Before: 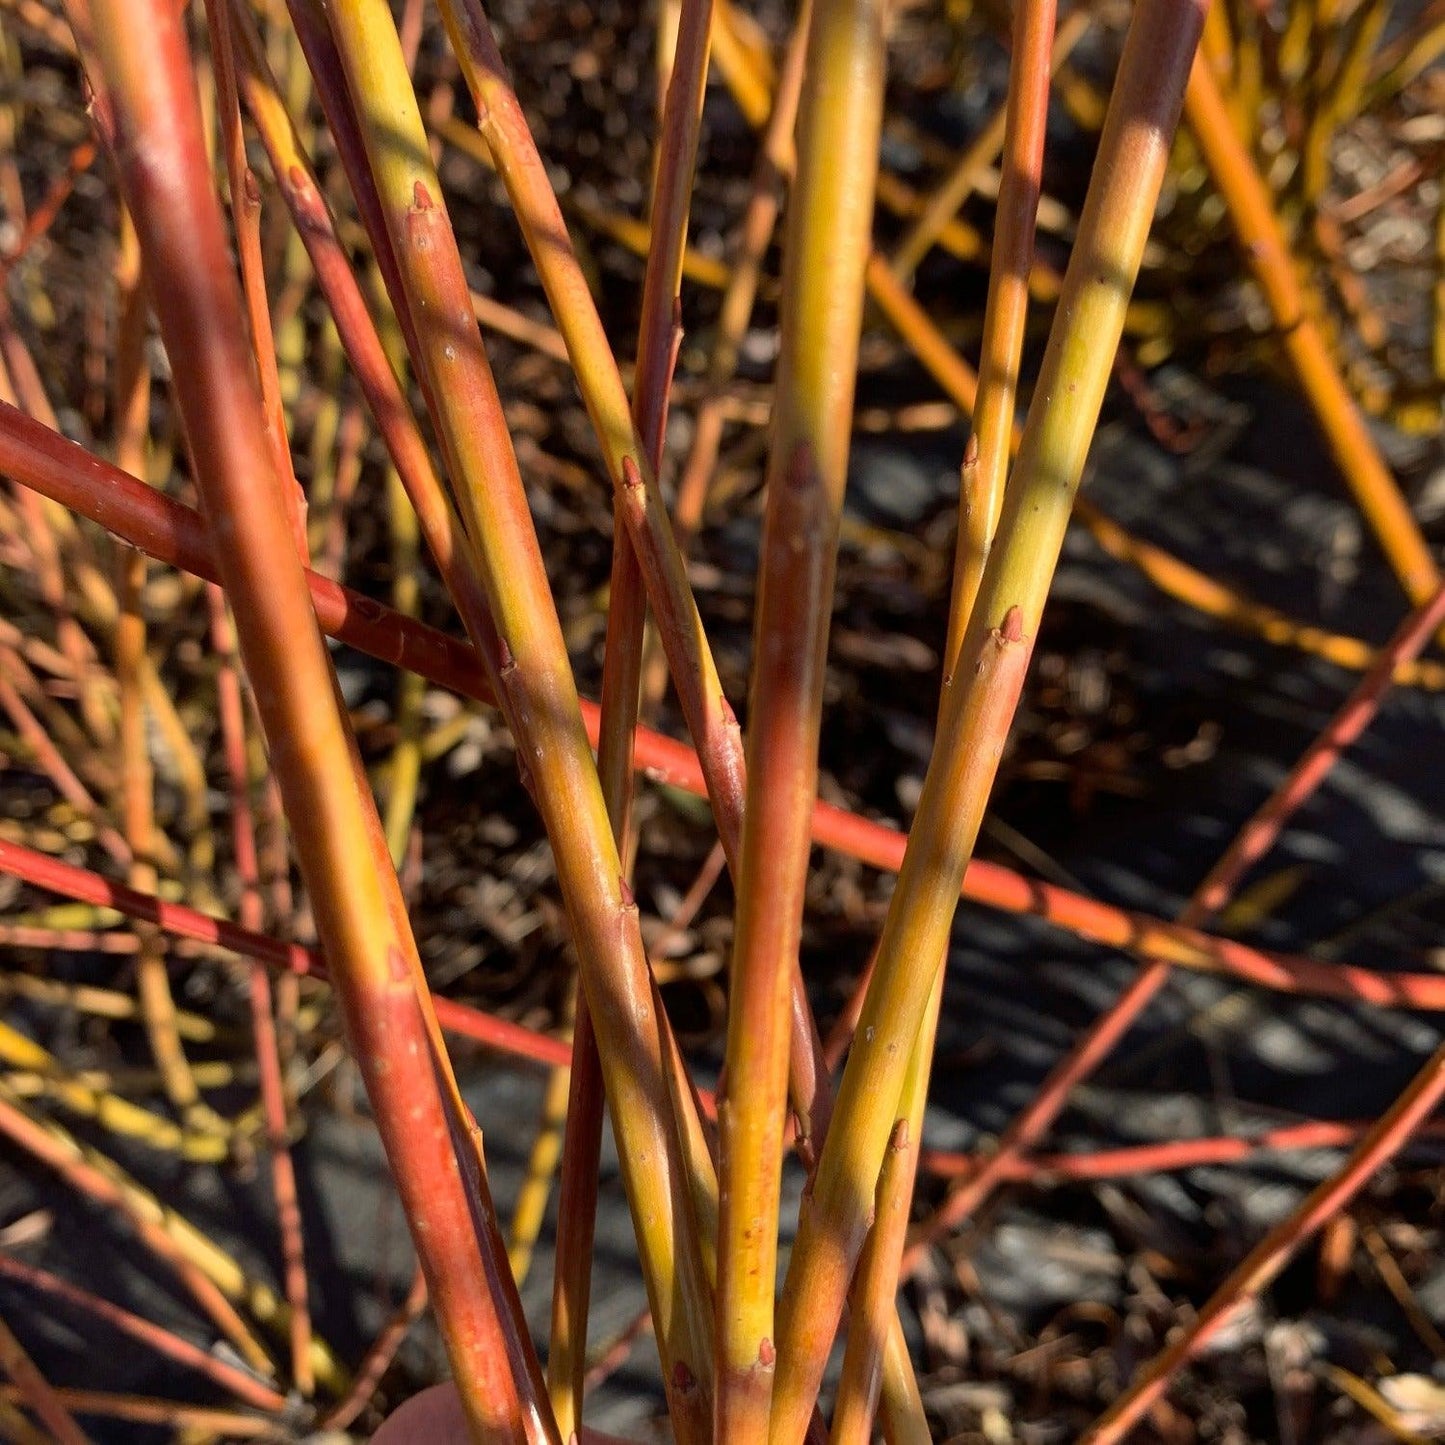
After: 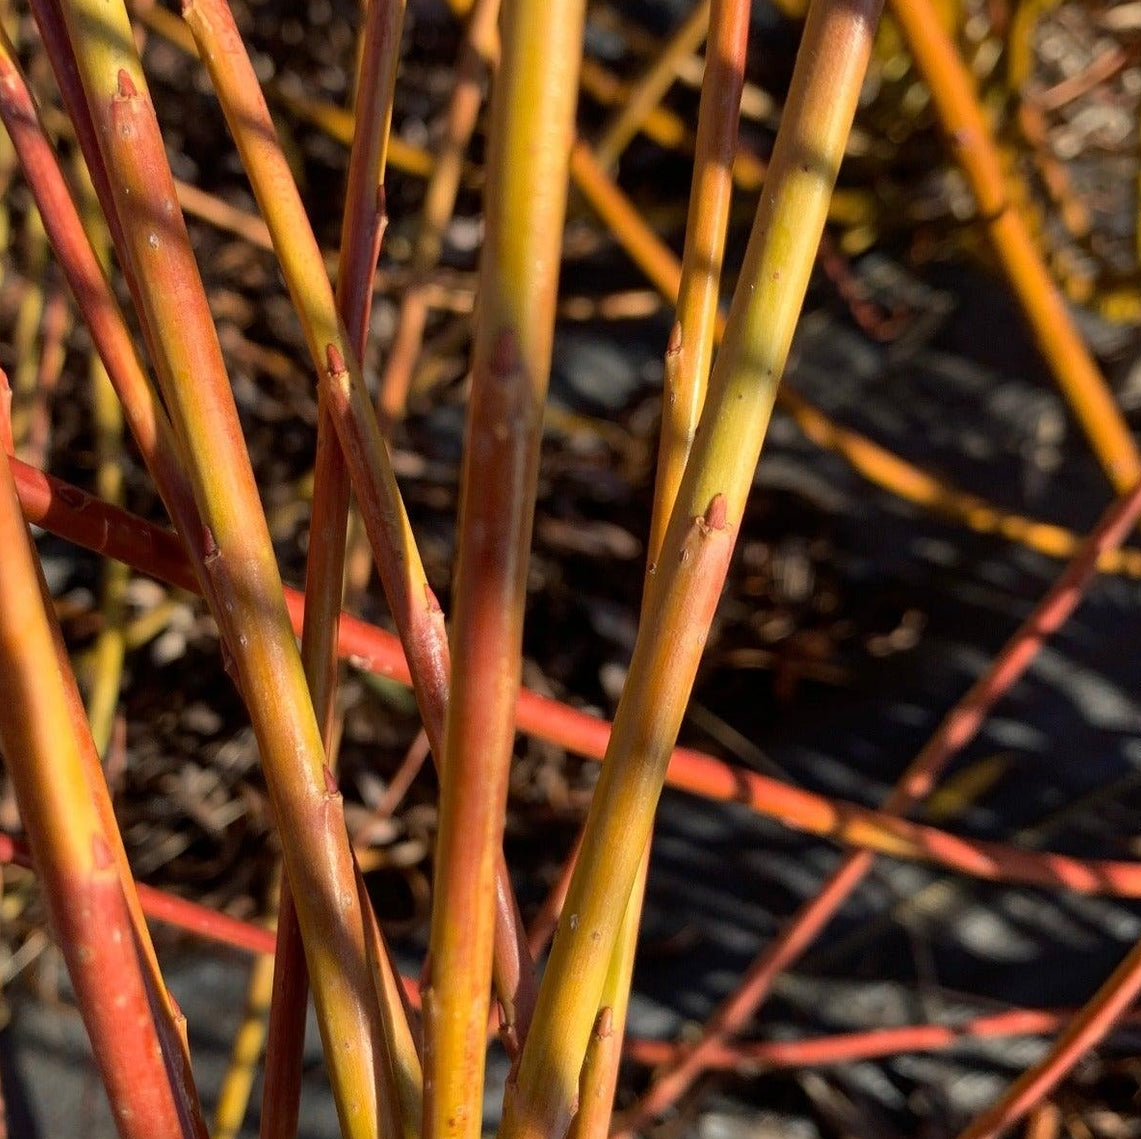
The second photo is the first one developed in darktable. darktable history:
crop and rotate: left 20.51%, top 7.801%, right 0.47%, bottom 13.328%
